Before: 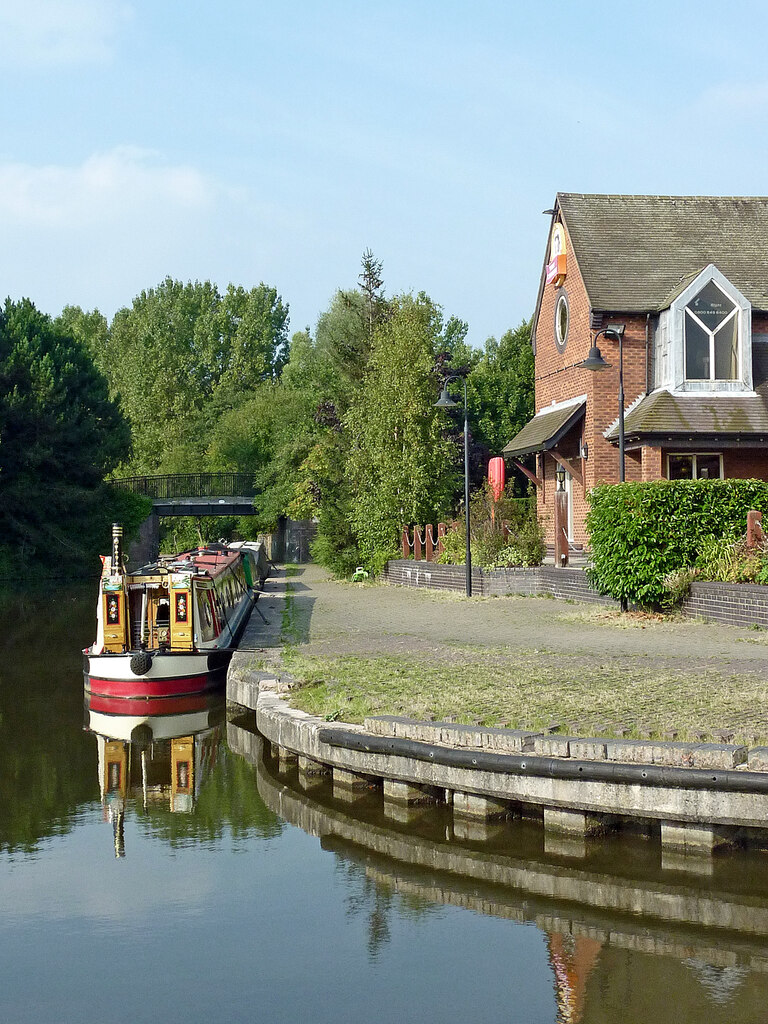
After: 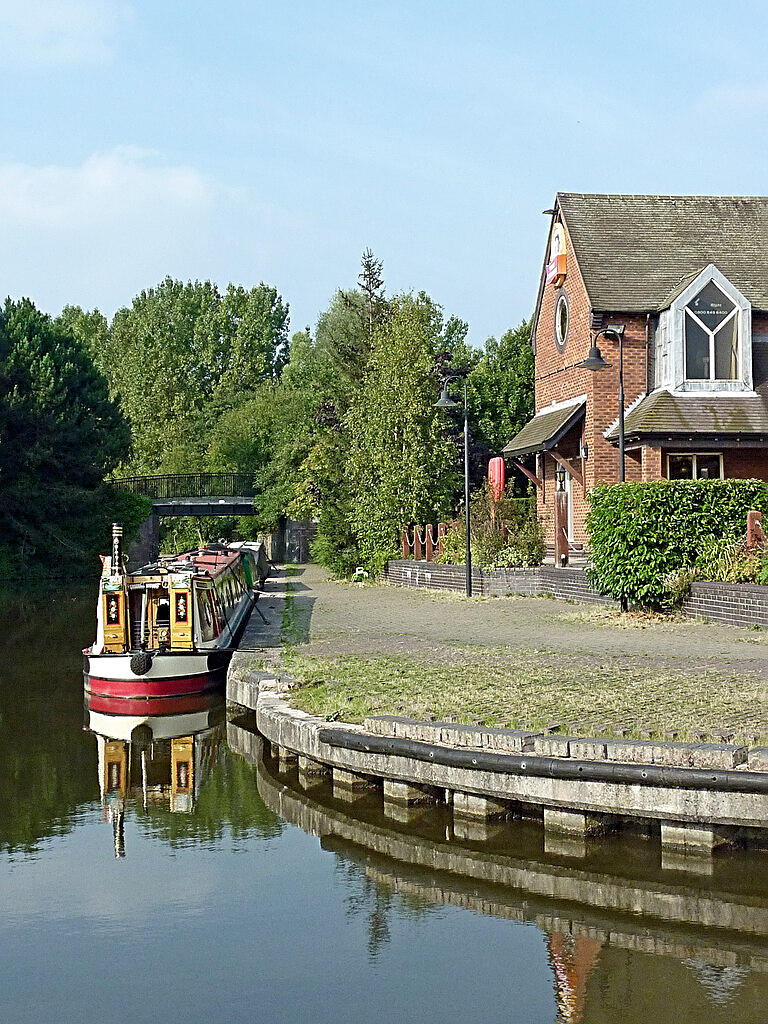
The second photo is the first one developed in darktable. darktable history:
sharpen: radius 2.543, amount 0.636
